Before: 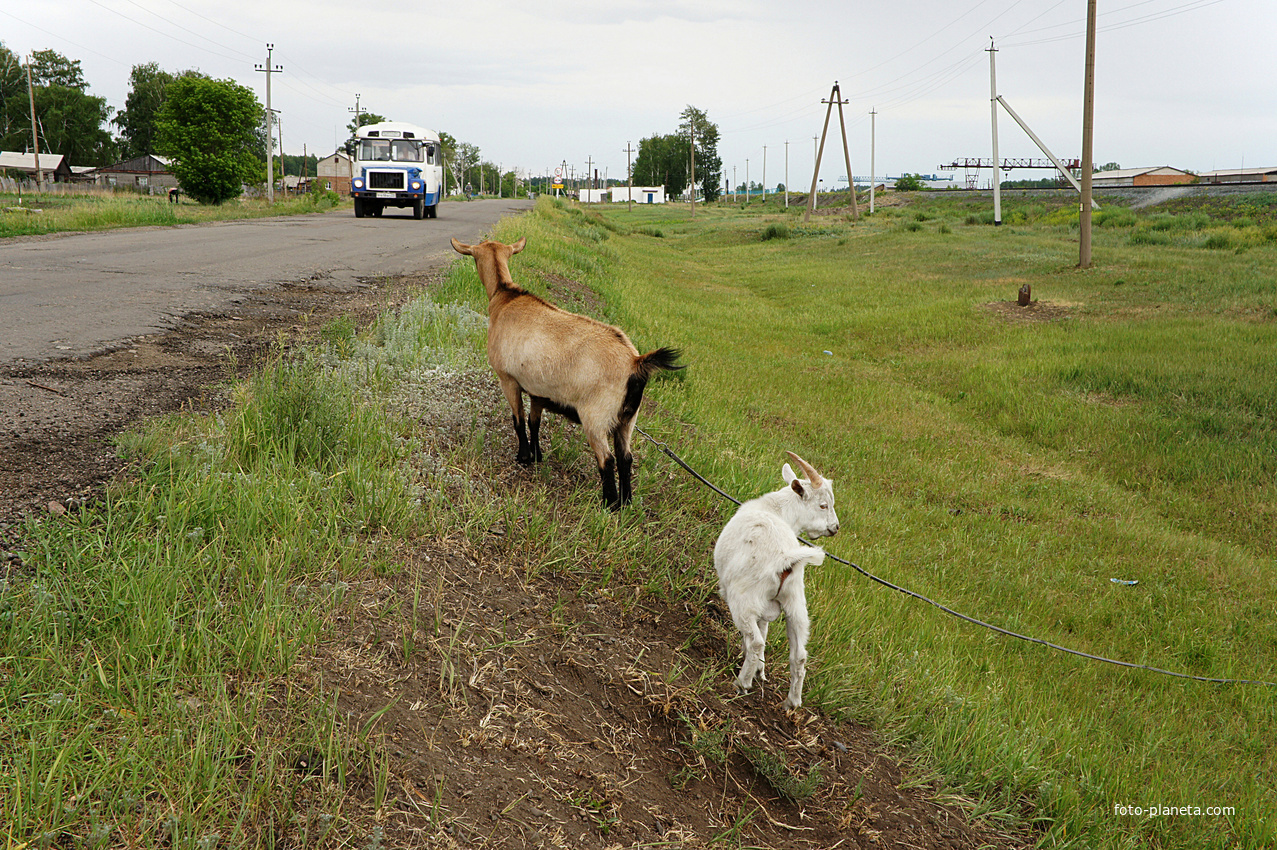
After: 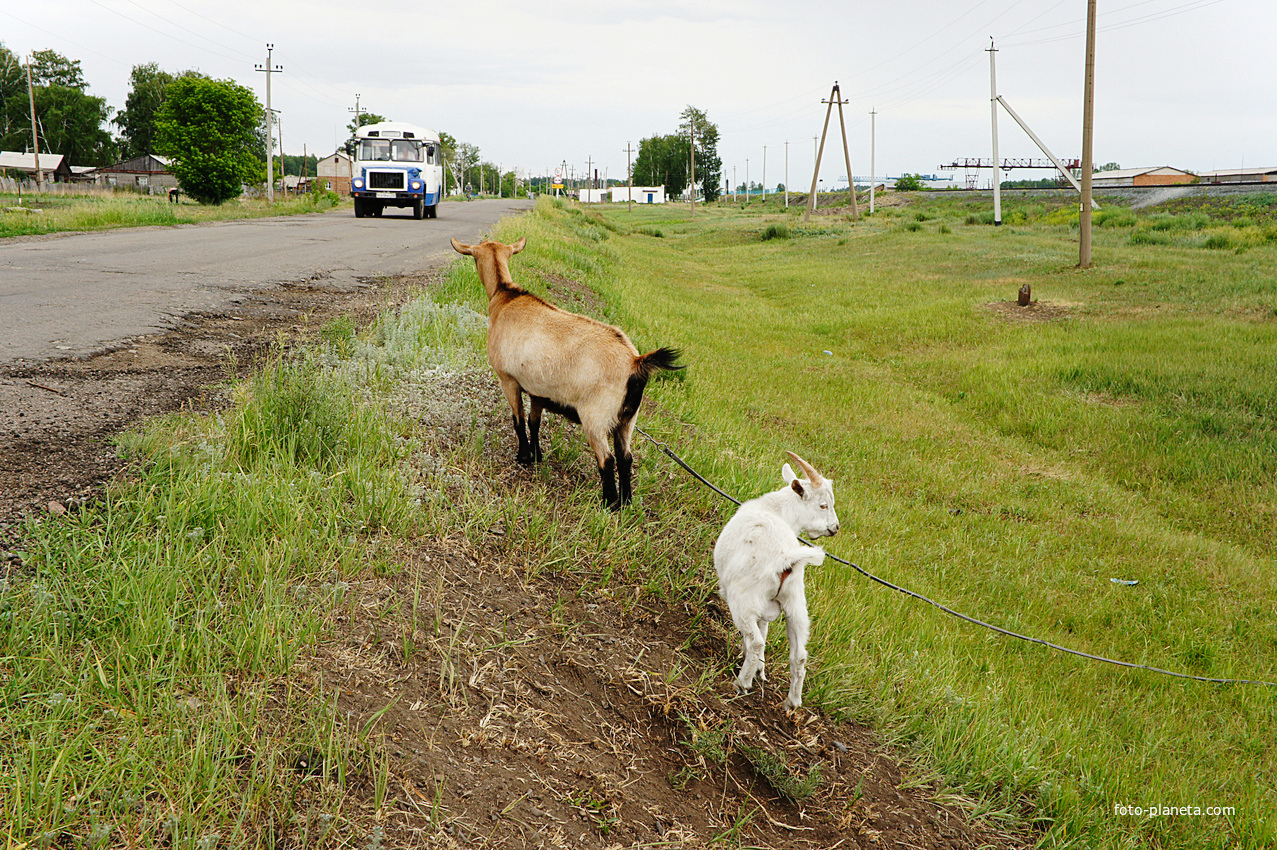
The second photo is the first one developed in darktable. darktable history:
tone equalizer: on, module defaults
tone curve: curves: ch0 [(0, 0.01) (0.052, 0.045) (0.136, 0.133) (0.29, 0.332) (0.453, 0.531) (0.676, 0.751) (0.89, 0.919) (1, 1)]; ch1 [(0, 0) (0.094, 0.081) (0.285, 0.299) (0.385, 0.403) (0.446, 0.443) (0.502, 0.5) (0.544, 0.552) (0.589, 0.612) (0.722, 0.728) (1, 1)]; ch2 [(0, 0) (0.257, 0.217) (0.43, 0.421) (0.498, 0.507) (0.531, 0.544) (0.56, 0.579) (0.625, 0.642) (1, 1)], preserve colors none
